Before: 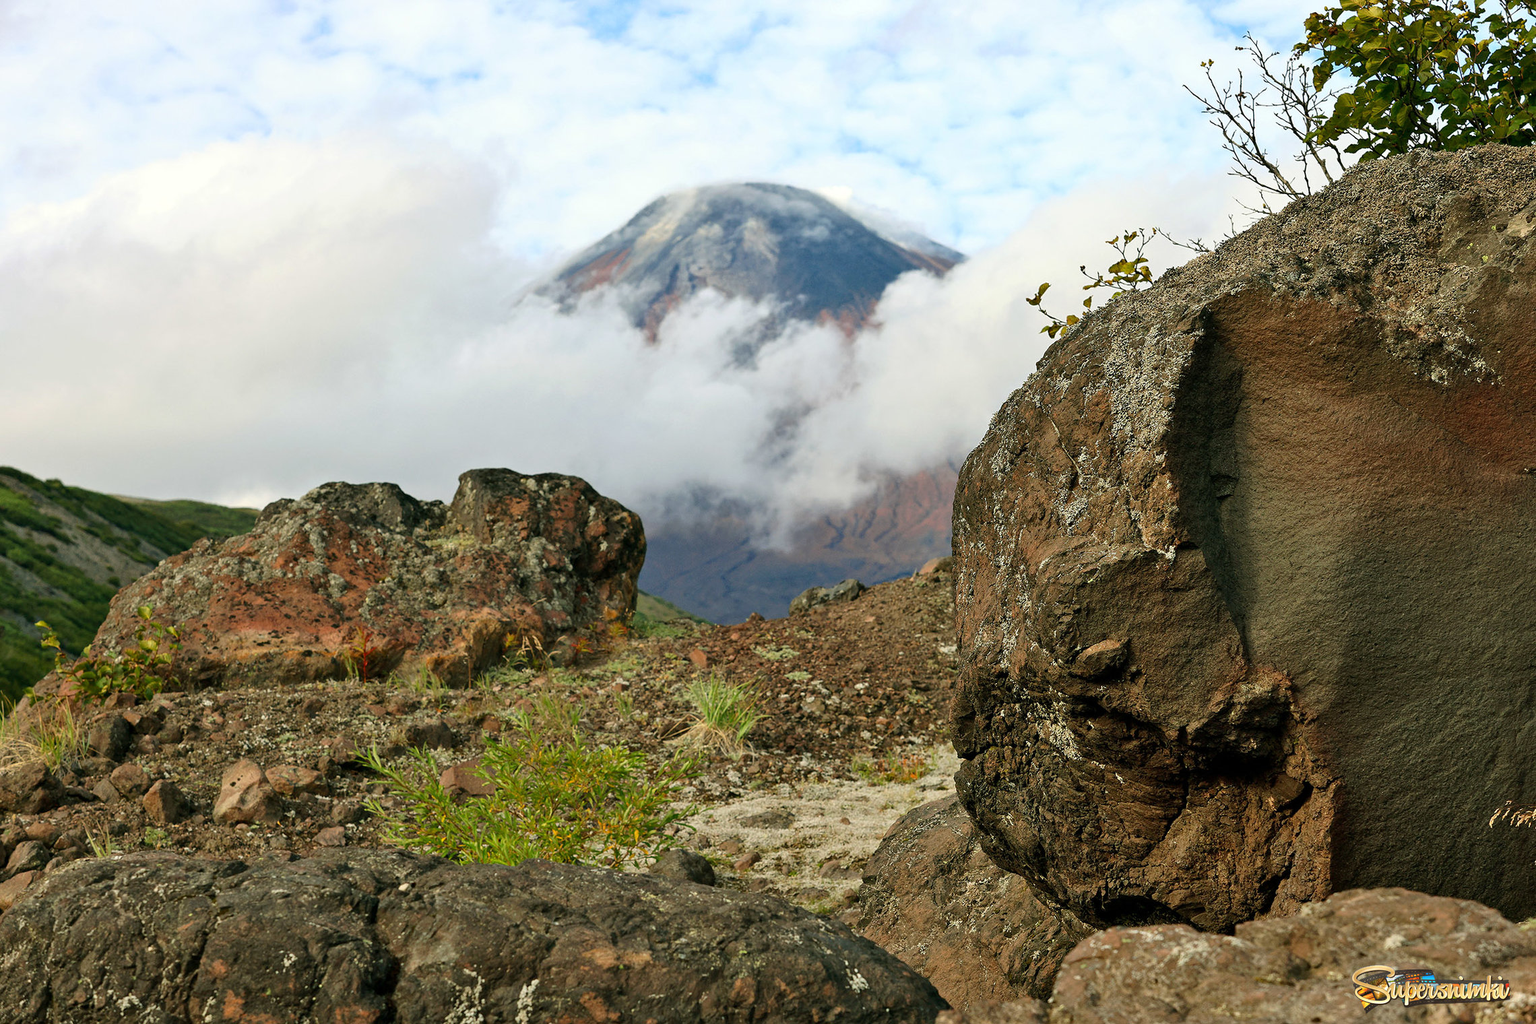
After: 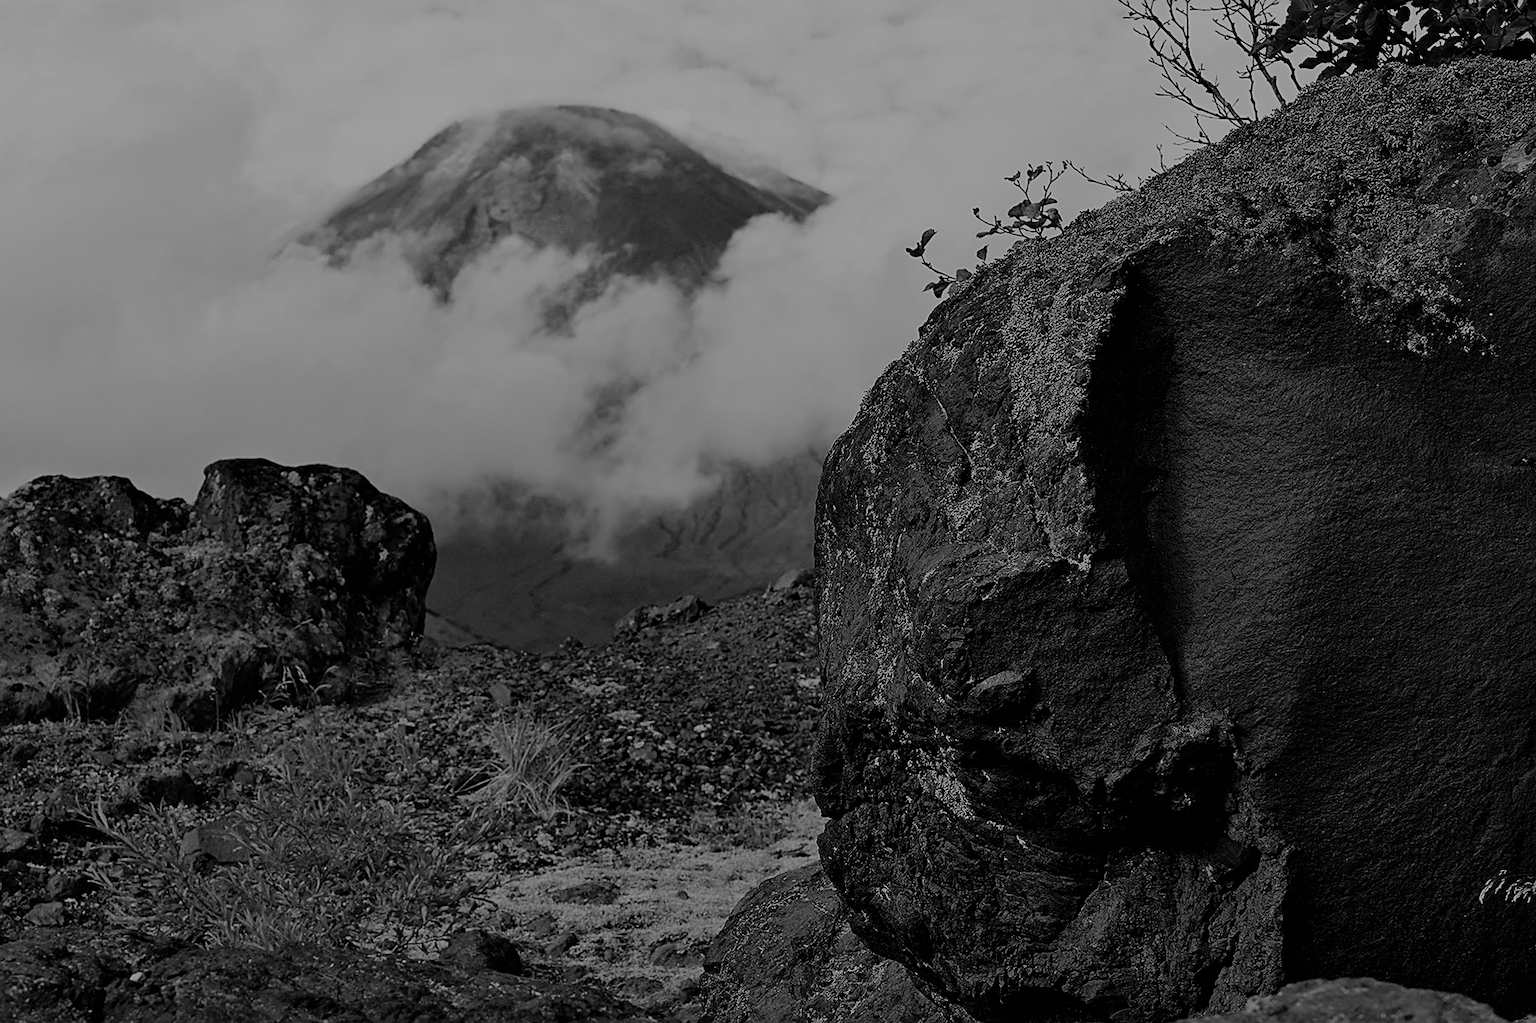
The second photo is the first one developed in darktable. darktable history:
filmic rgb: black relative exposure -7.65 EV, white relative exposure 4.56 EV, hardness 3.61, contrast 1.106
monochrome: a 0, b 0, size 0.5, highlights 0.57
crop: left 19.159%, top 9.58%, bottom 9.58%
sharpen: on, module defaults
exposure: exposure -1.468 EV, compensate highlight preservation false
